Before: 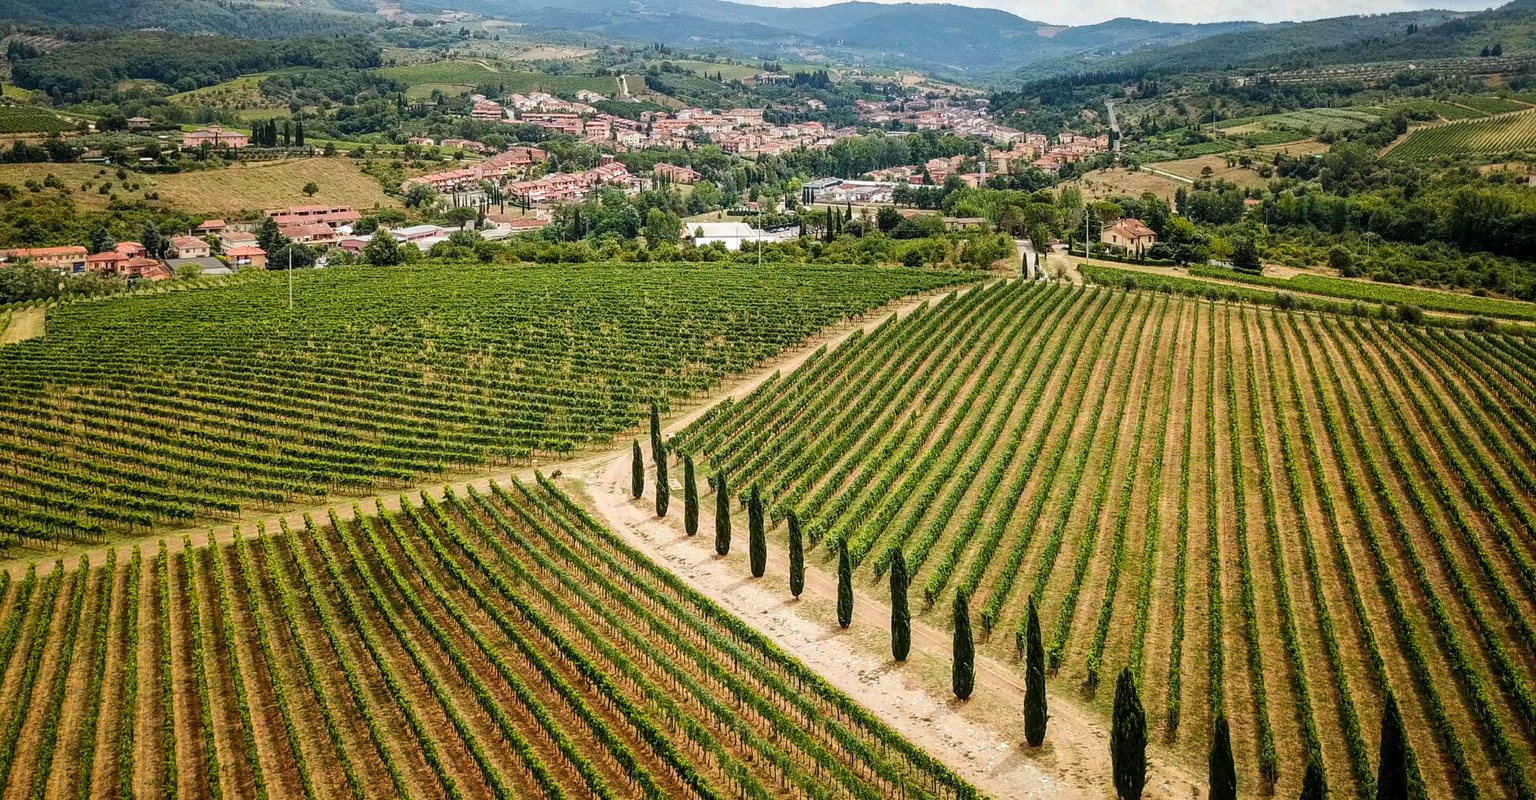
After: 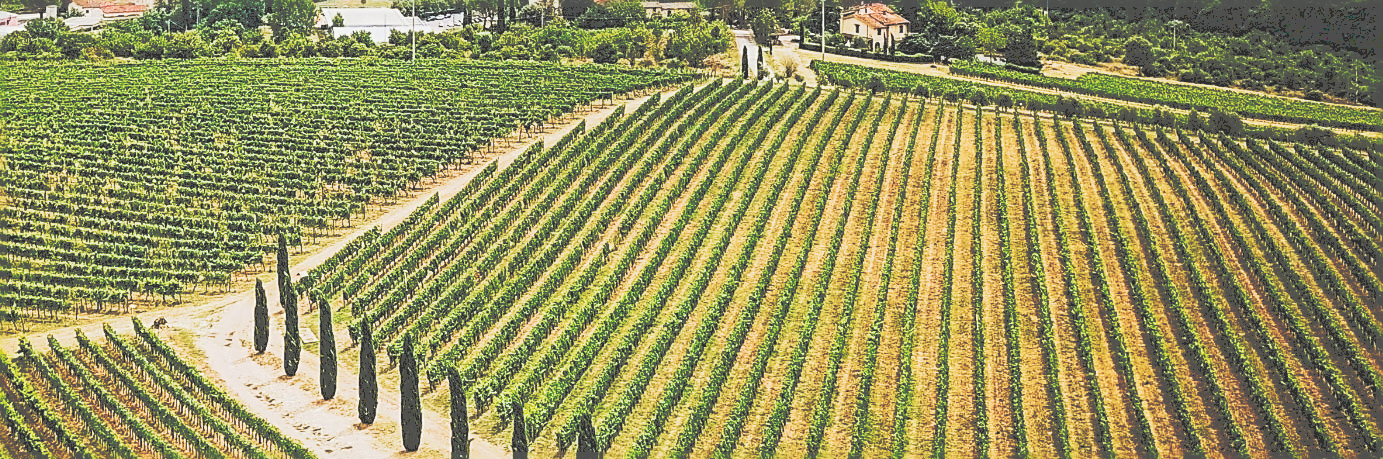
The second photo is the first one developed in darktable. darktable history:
velvia: on, module defaults
crop and rotate: left 27.938%, top 27.046%, bottom 27.046%
exposure: exposure 0.2 EV, compensate highlight preservation false
sharpen: radius 2.584, amount 0.688
tone curve: curves: ch0 [(0, 0) (0.003, 0.331) (0.011, 0.333) (0.025, 0.333) (0.044, 0.334) (0.069, 0.335) (0.1, 0.338) (0.136, 0.342) (0.177, 0.347) (0.224, 0.352) (0.277, 0.359) (0.335, 0.39) (0.399, 0.434) (0.468, 0.509) (0.543, 0.615) (0.623, 0.731) (0.709, 0.814) (0.801, 0.88) (0.898, 0.921) (1, 1)], preserve colors none
sigmoid: contrast 1.22, skew 0.65
white balance: red 0.988, blue 1.017
